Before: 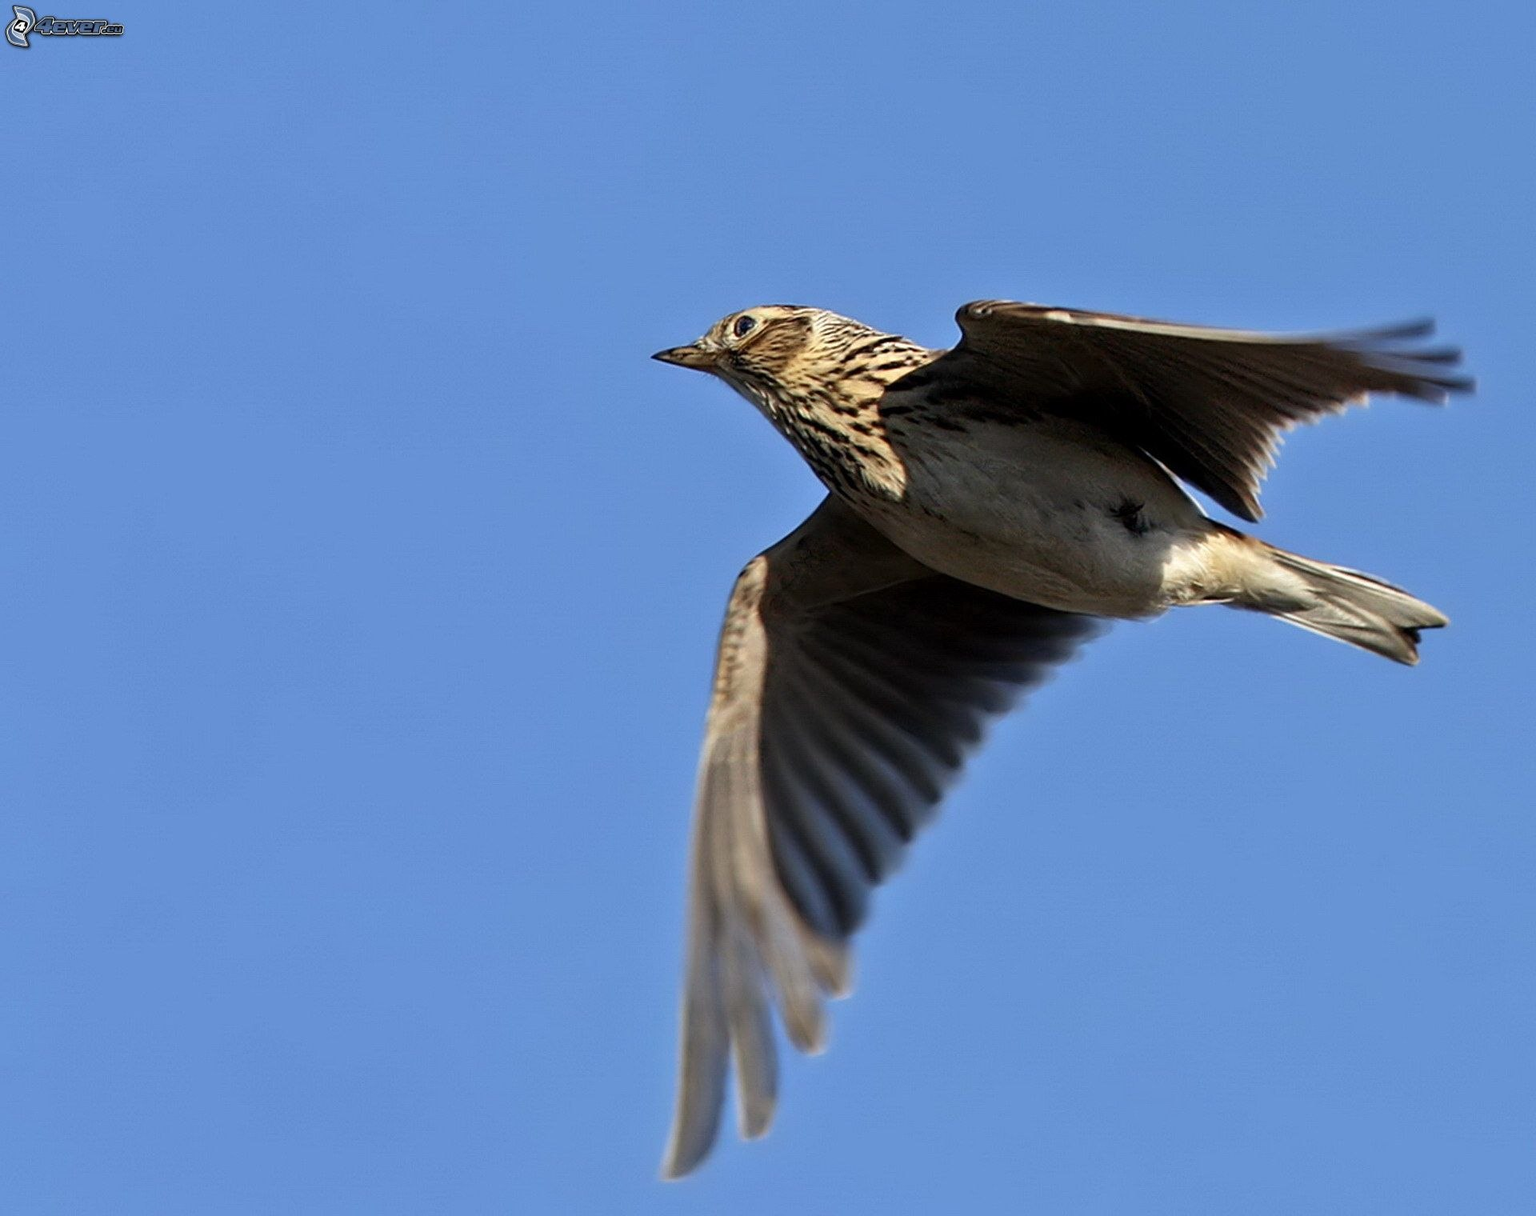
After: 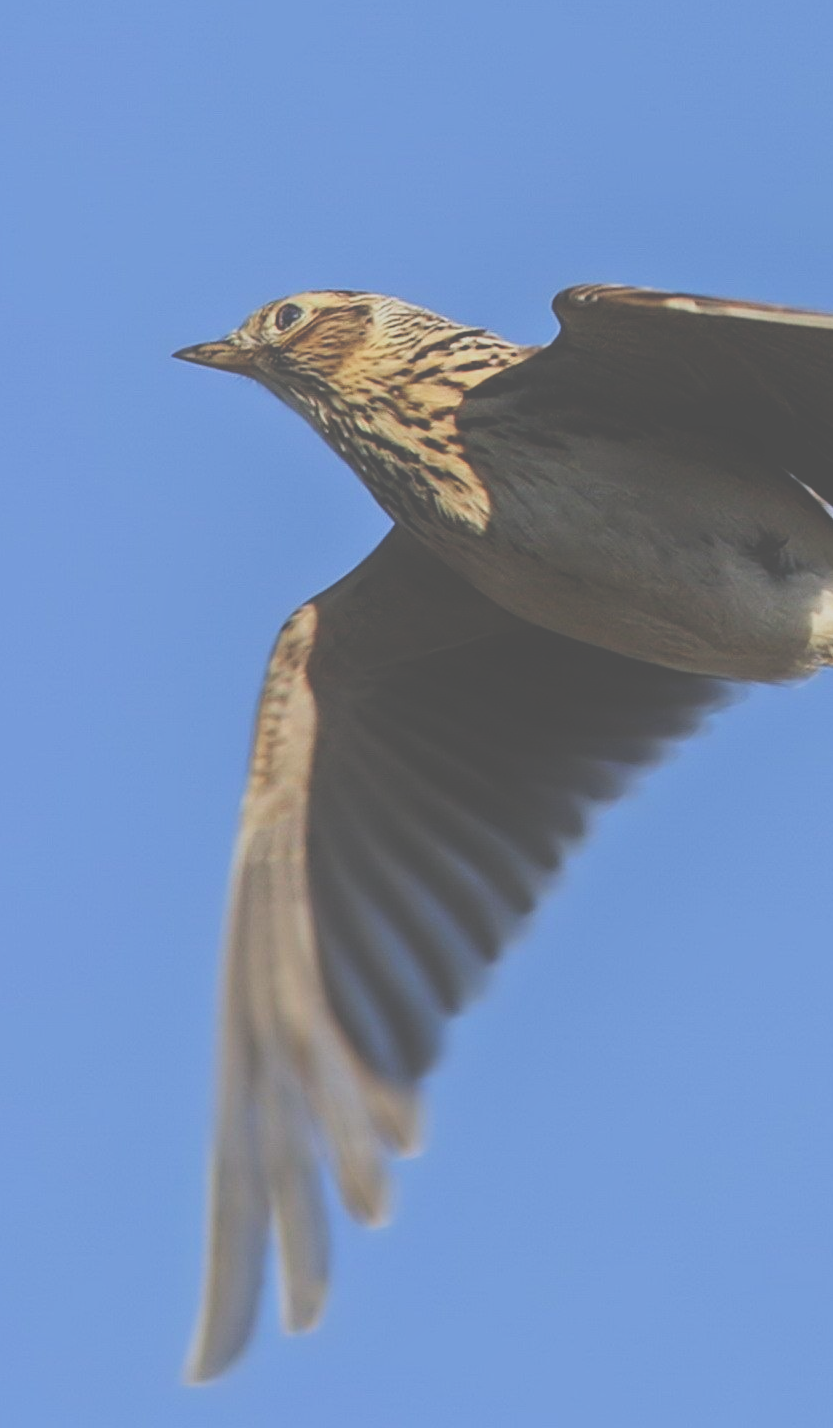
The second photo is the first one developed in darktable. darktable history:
crop: left 33.452%, top 6.025%, right 23.155%
filmic rgb: black relative exposure -7.65 EV, white relative exposure 4.56 EV, hardness 3.61
exposure: black level correction -0.087, compensate highlight preservation false
shadows and highlights: shadows -40.15, highlights 62.88, soften with gaussian
color correction: saturation 1.32
